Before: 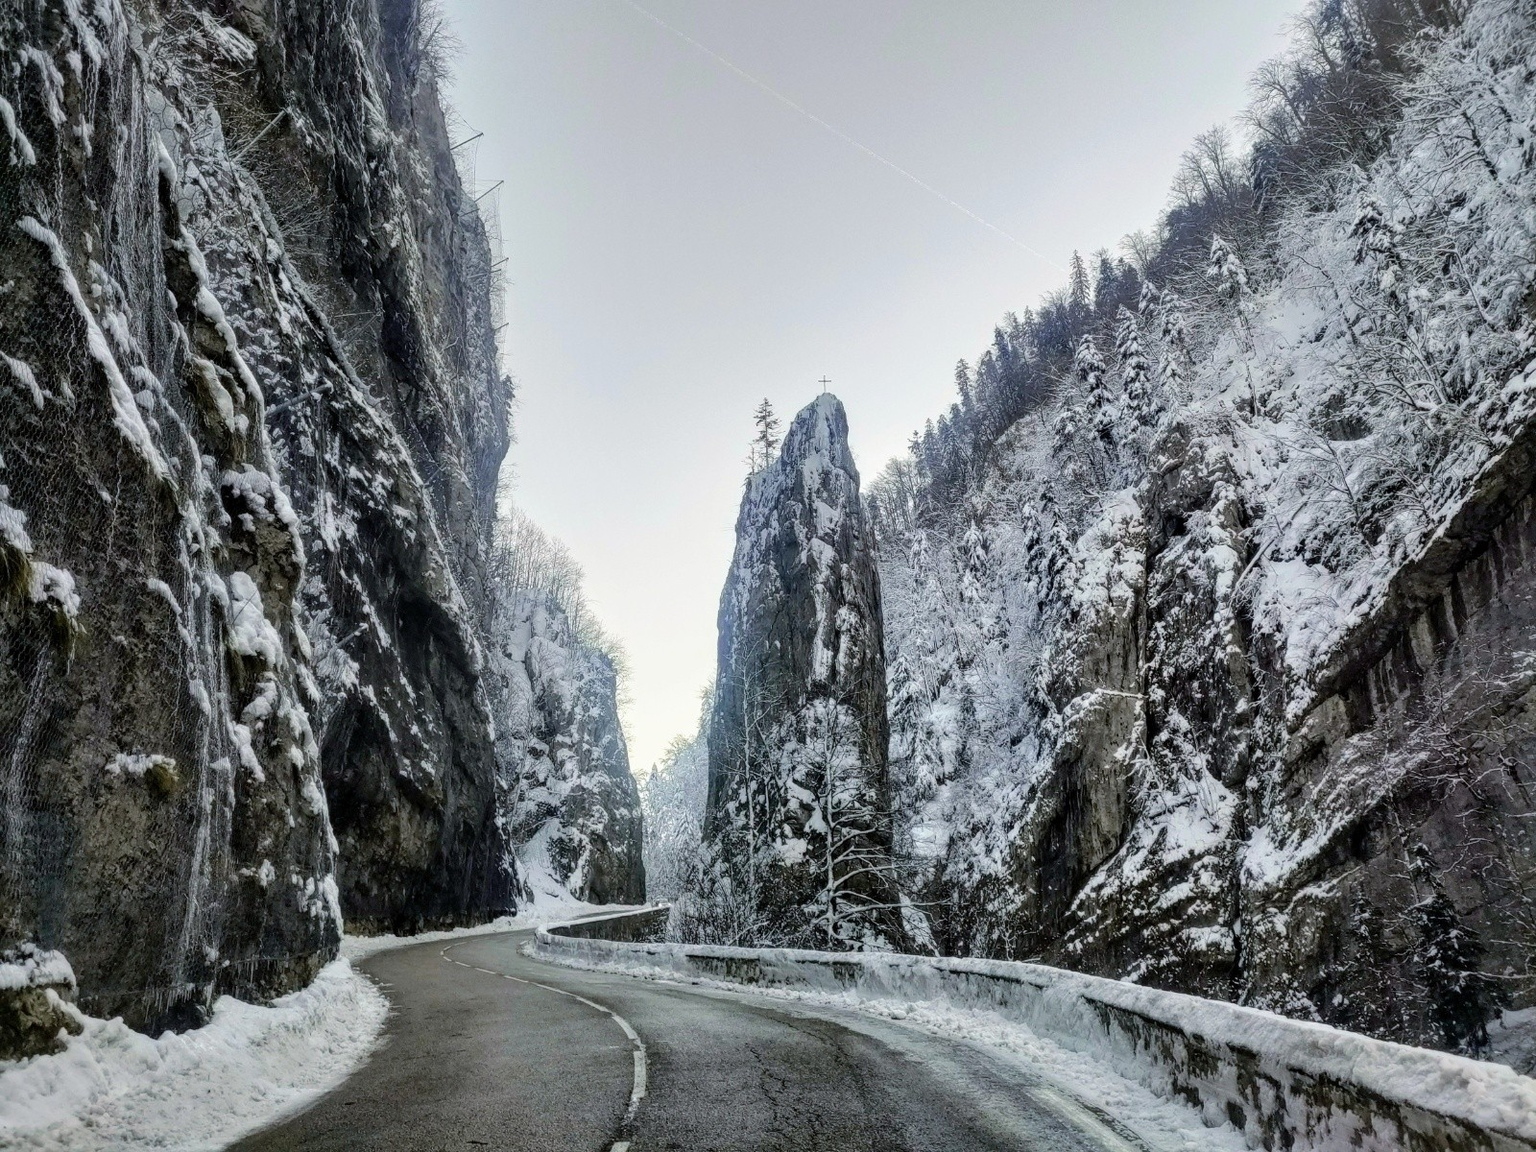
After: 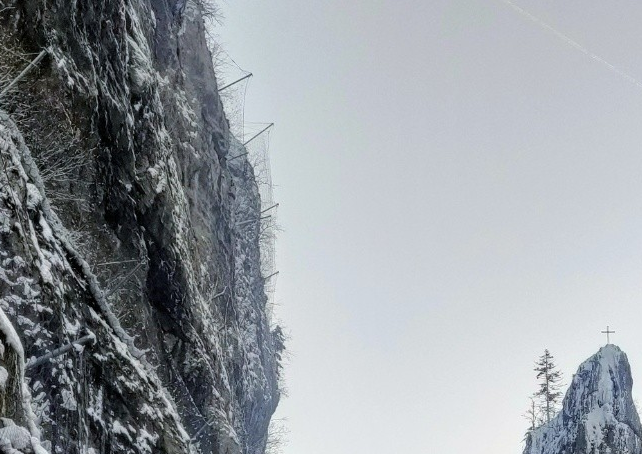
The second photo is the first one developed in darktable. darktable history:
crop: left 15.7%, top 5.435%, right 44.171%, bottom 56.682%
